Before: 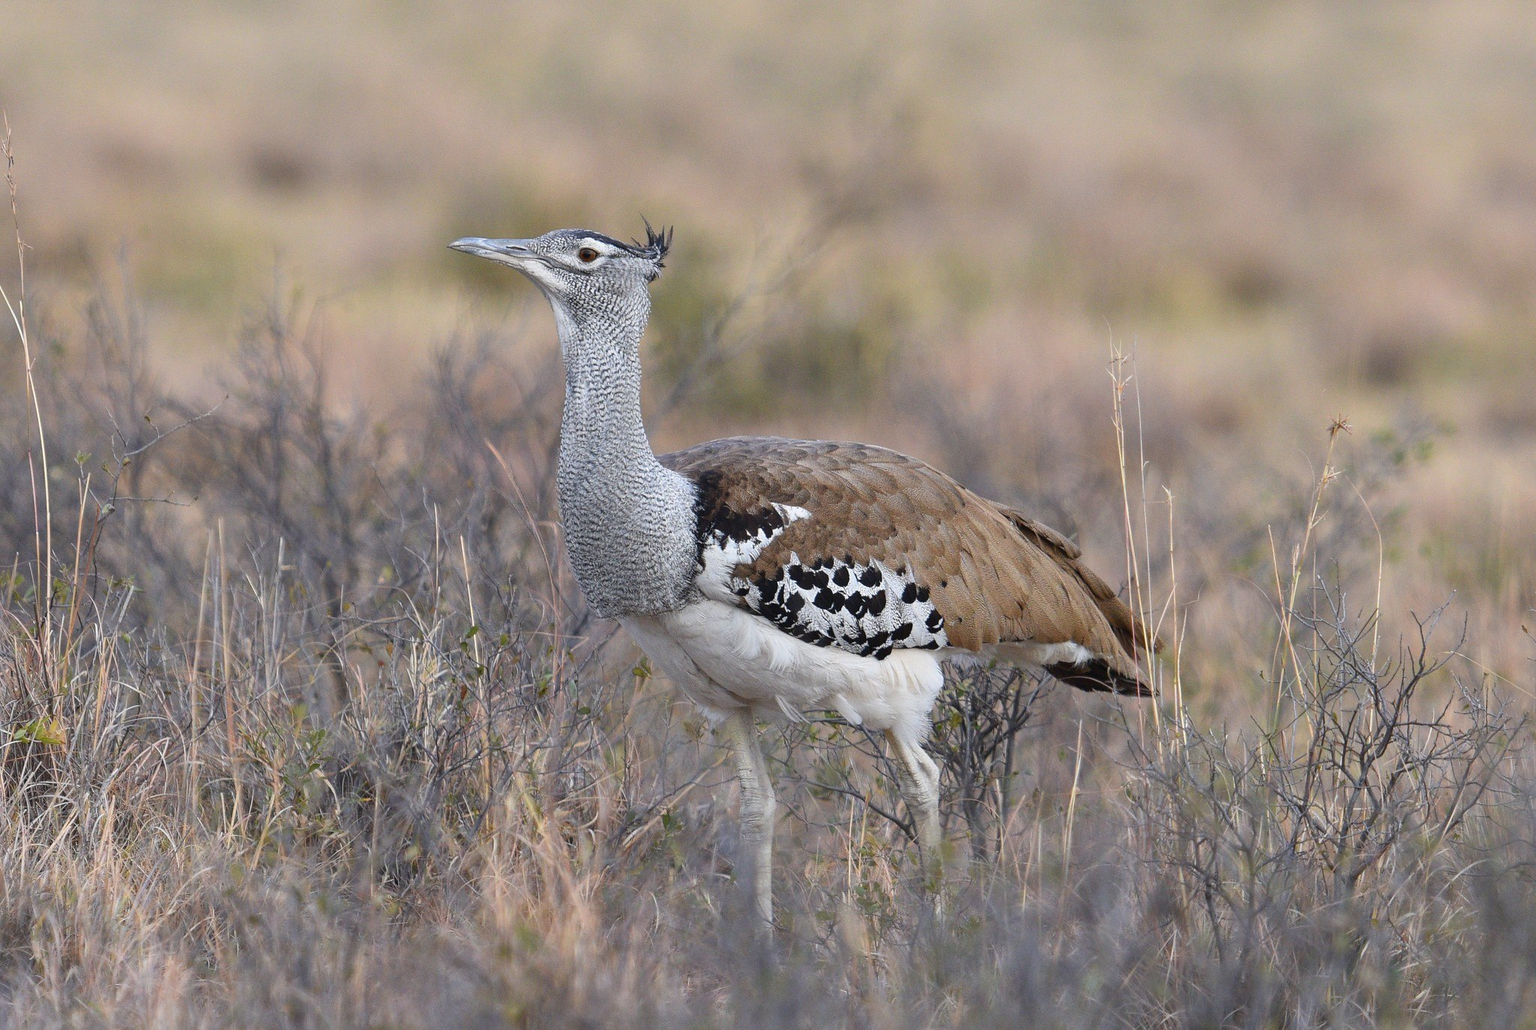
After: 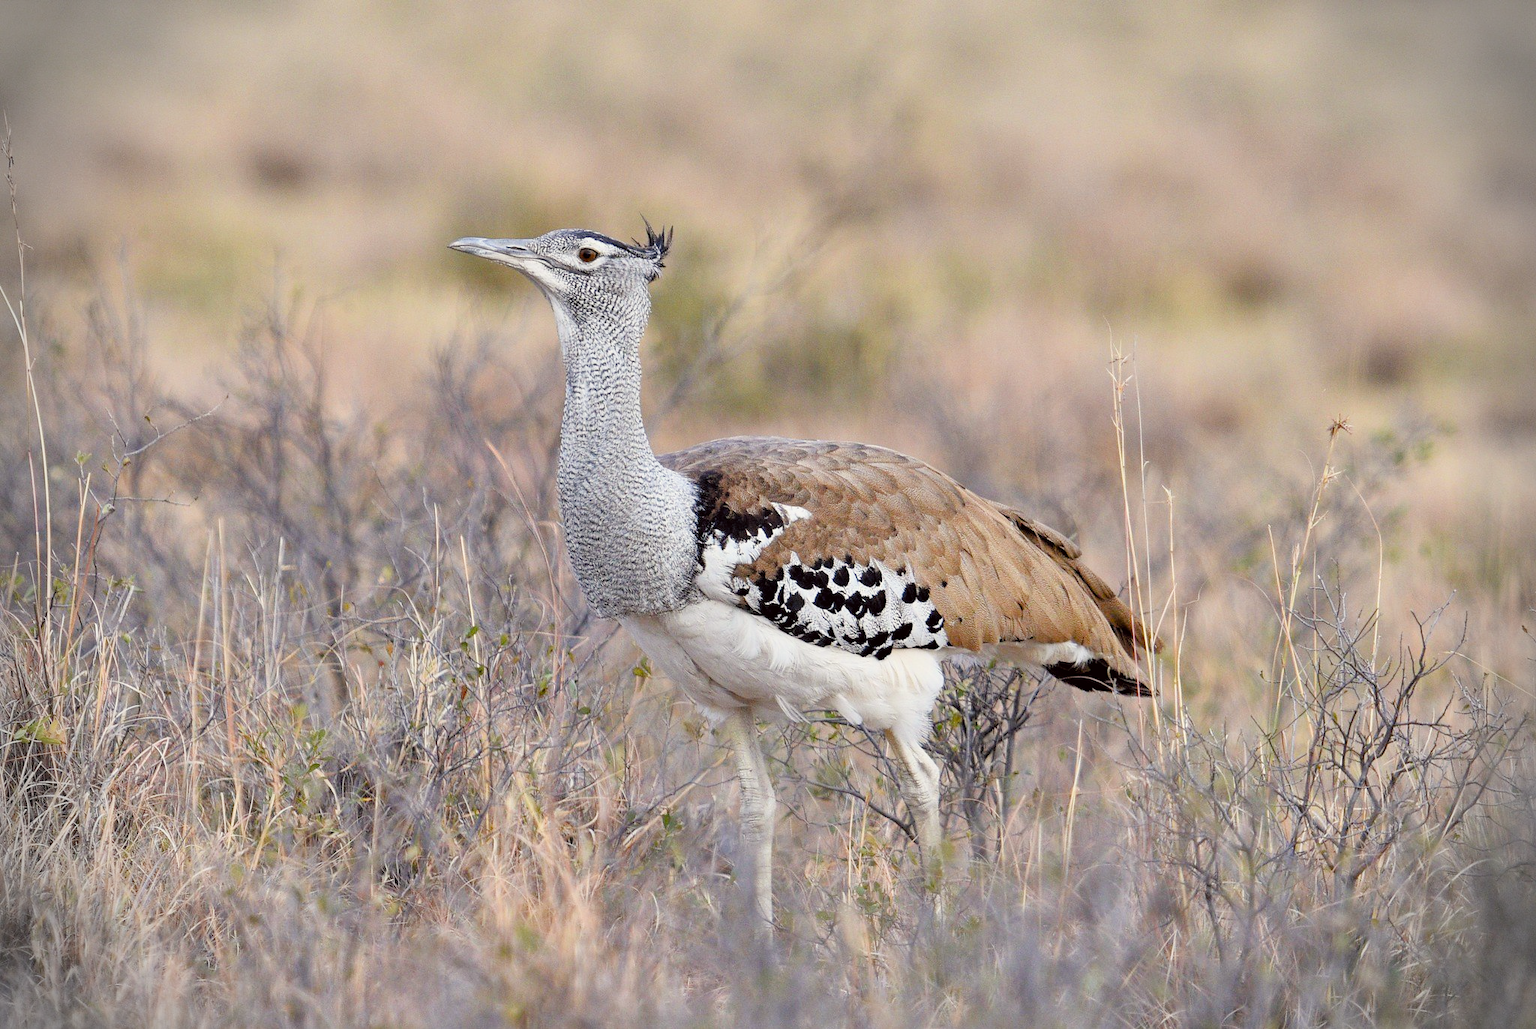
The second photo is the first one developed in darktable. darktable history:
vignetting: fall-off start 88.03%, fall-off radius 24.9%
color balance rgb: shadows lift › chroma 1%, shadows lift › hue 113°, highlights gain › chroma 0.2%, highlights gain › hue 333°, perceptual saturation grading › global saturation 20%, perceptual saturation grading › highlights -25%, perceptual saturation grading › shadows 25%, contrast -10%
shadows and highlights: highlights color adjustment 0%, soften with gaussian
exposure: exposure 1 EV, compensate highlight preservation false
color correction: highlights a* -0.95, highlights b* 4.5, shadows a* 3.55
filmic rgb: black relative exposure -3.31 EV, white relative exposure 3.45 EV, hardness 2.36, contrast 1.103
